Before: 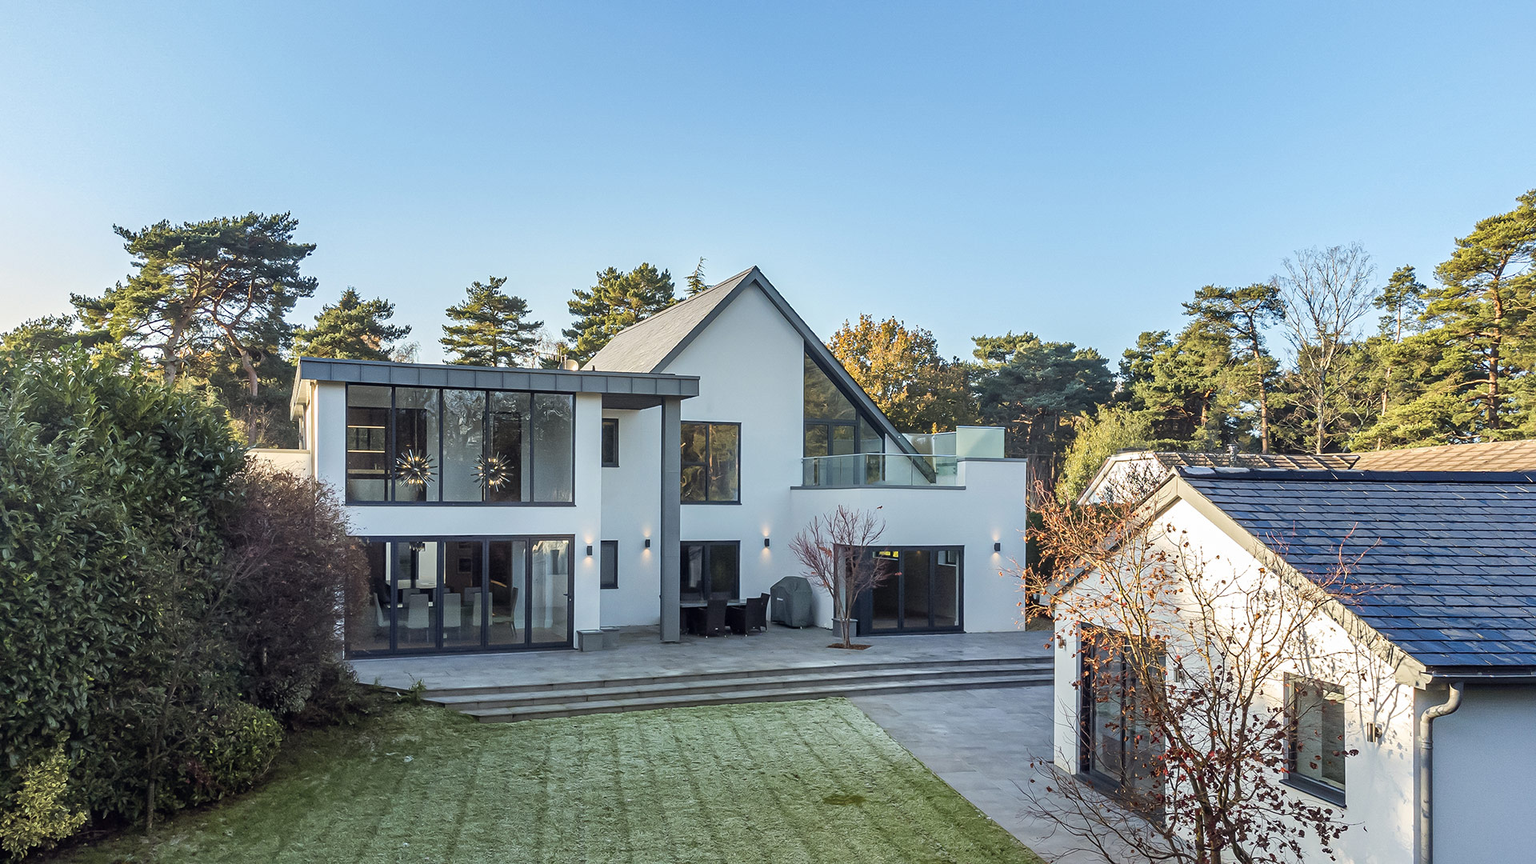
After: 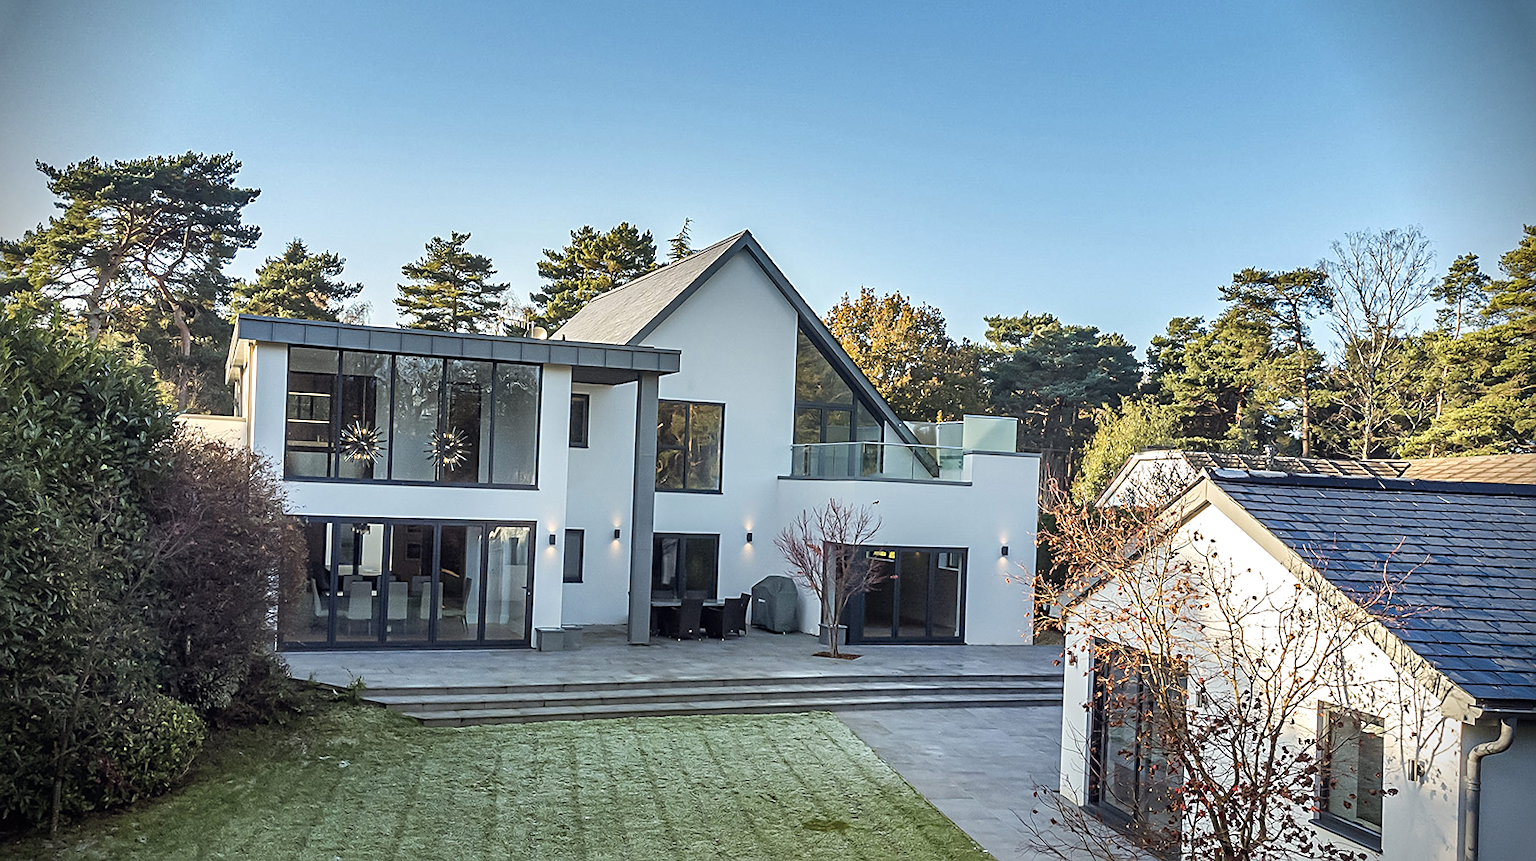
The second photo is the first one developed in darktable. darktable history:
sharpen: on, module defaults
vignetting: fall-off start 87.56%, fall-off radius 23.83%, brightness -0.633, saturation -0.015
shadows and highlights: radius 170.2, shadows 27.39, white point adjustment 3.13, highlights -68.17, soften with gaussian
crop and rotate: angle -1.91°, left 3.163%, top 4.289%, right 1.425%, bottom 0.574%
